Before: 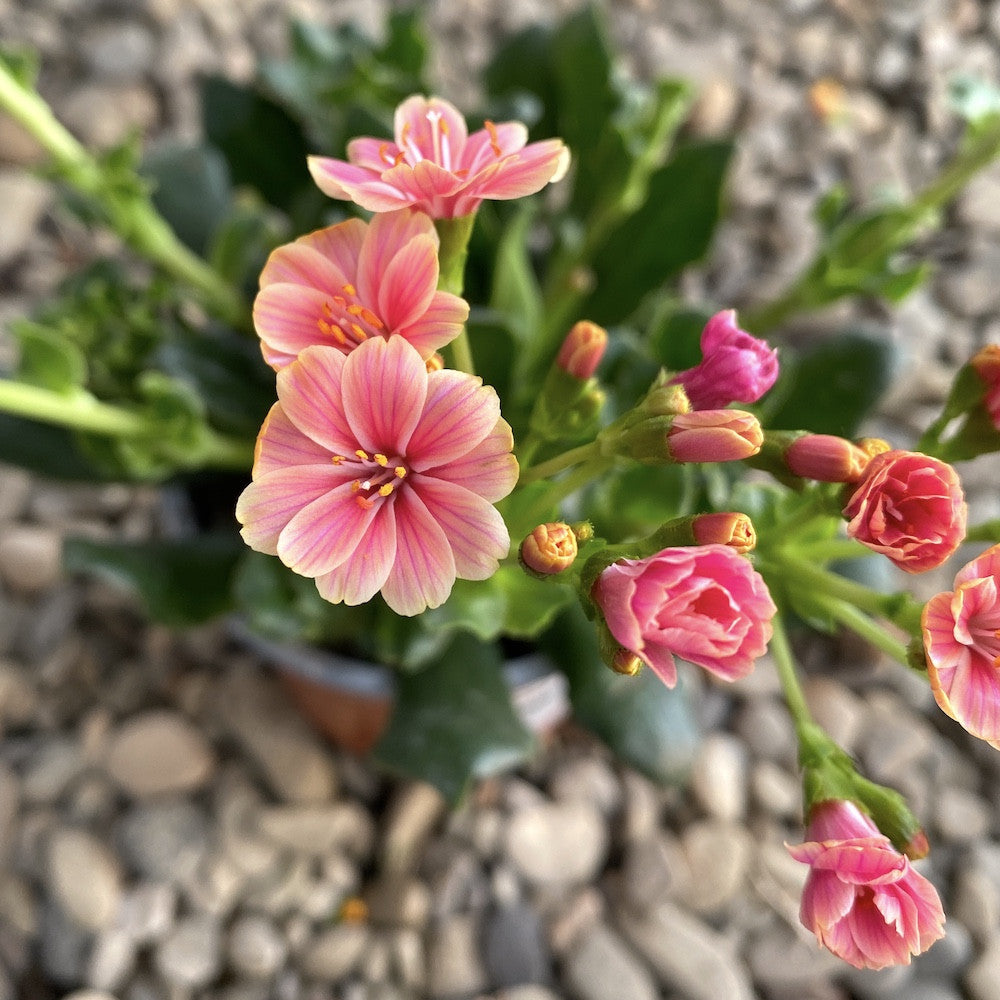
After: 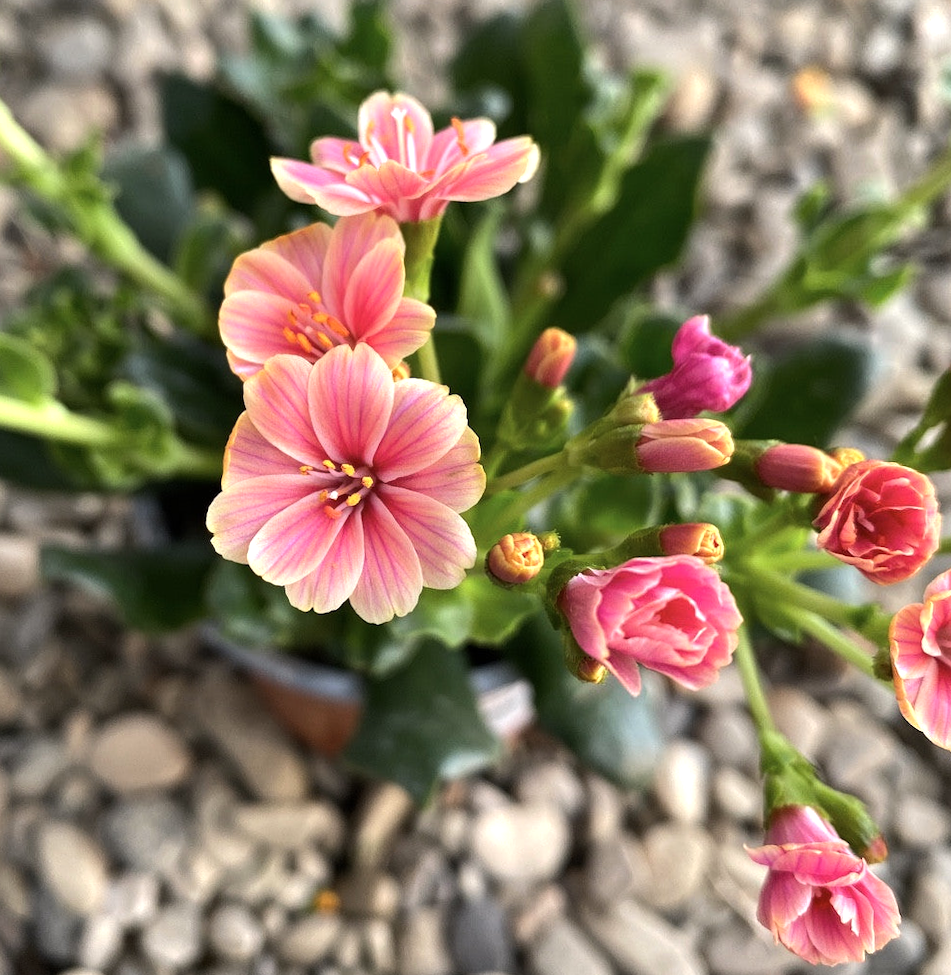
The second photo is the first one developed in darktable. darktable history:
rotate and perspective: rotation 0.074°, lens shift (vertical) 0.096, lens shift (horizontal) -0.041, crop left 0.043, crop right 0.952, crop top 0.024, crop bottom 0.979
tone equalizer: -8 EV -0.417 EV, -7 EV -0.389 EV, -6 EV -0.333 EV, -5 EV -0.222 EV, -3 EV 0.222 EV, -2 EV 0.333 EV, -1 EV 0.389 EV, +0 EV 0.417 EV, edges refinement/feathering 500, mask exposure compensation -1.57 EV, preserve details no
